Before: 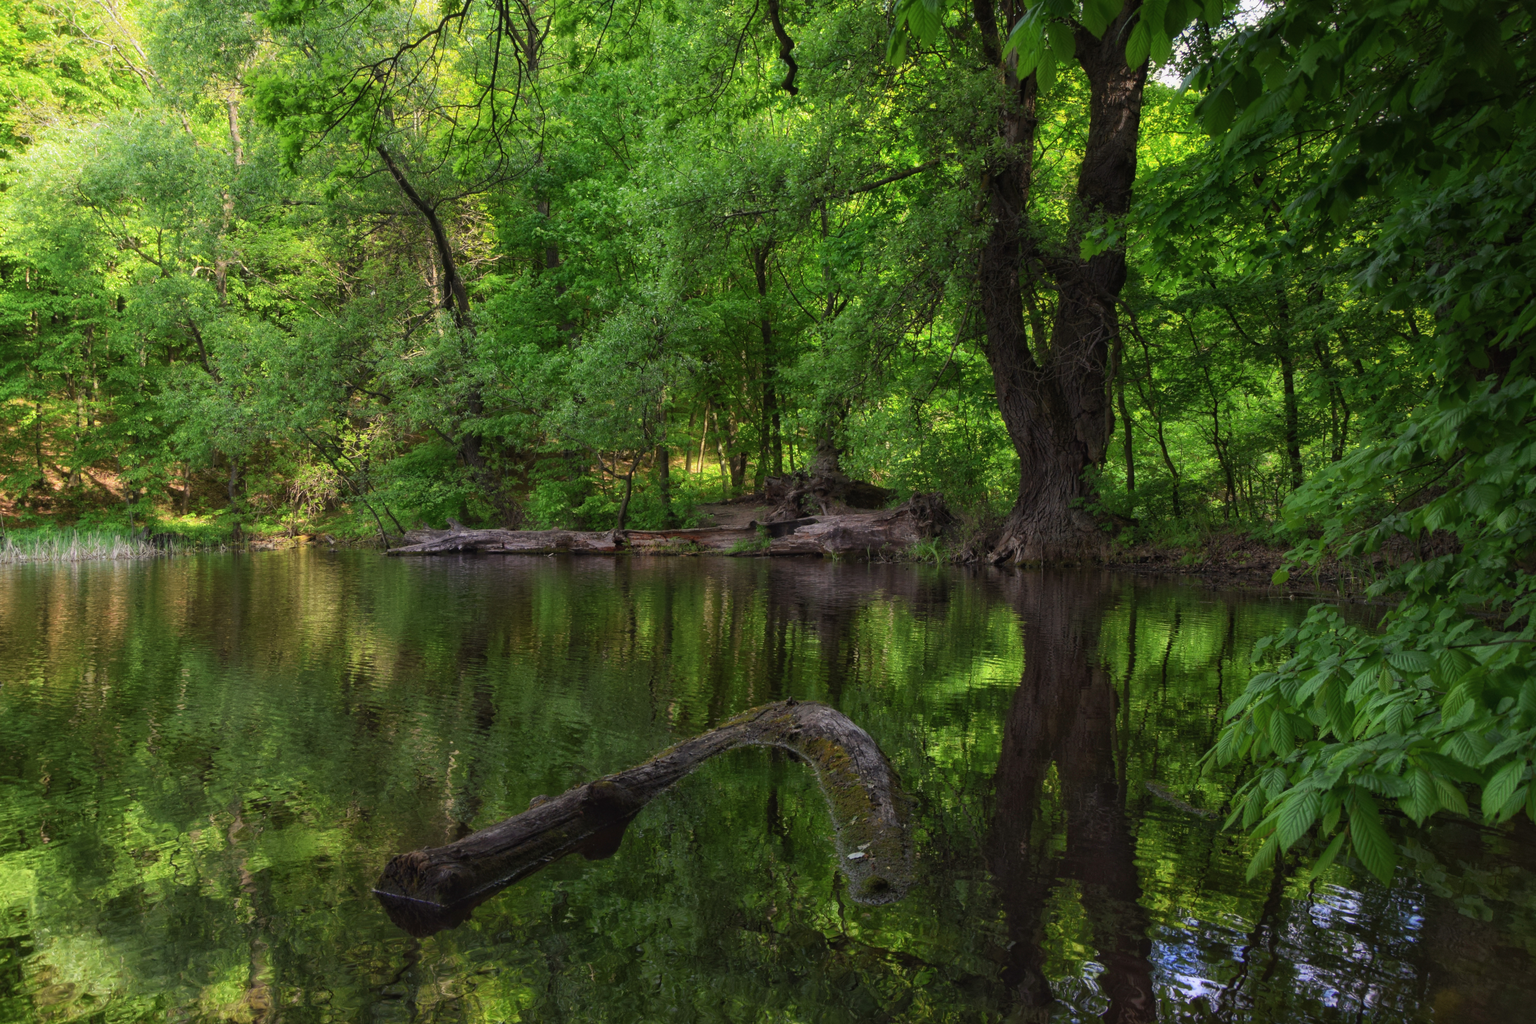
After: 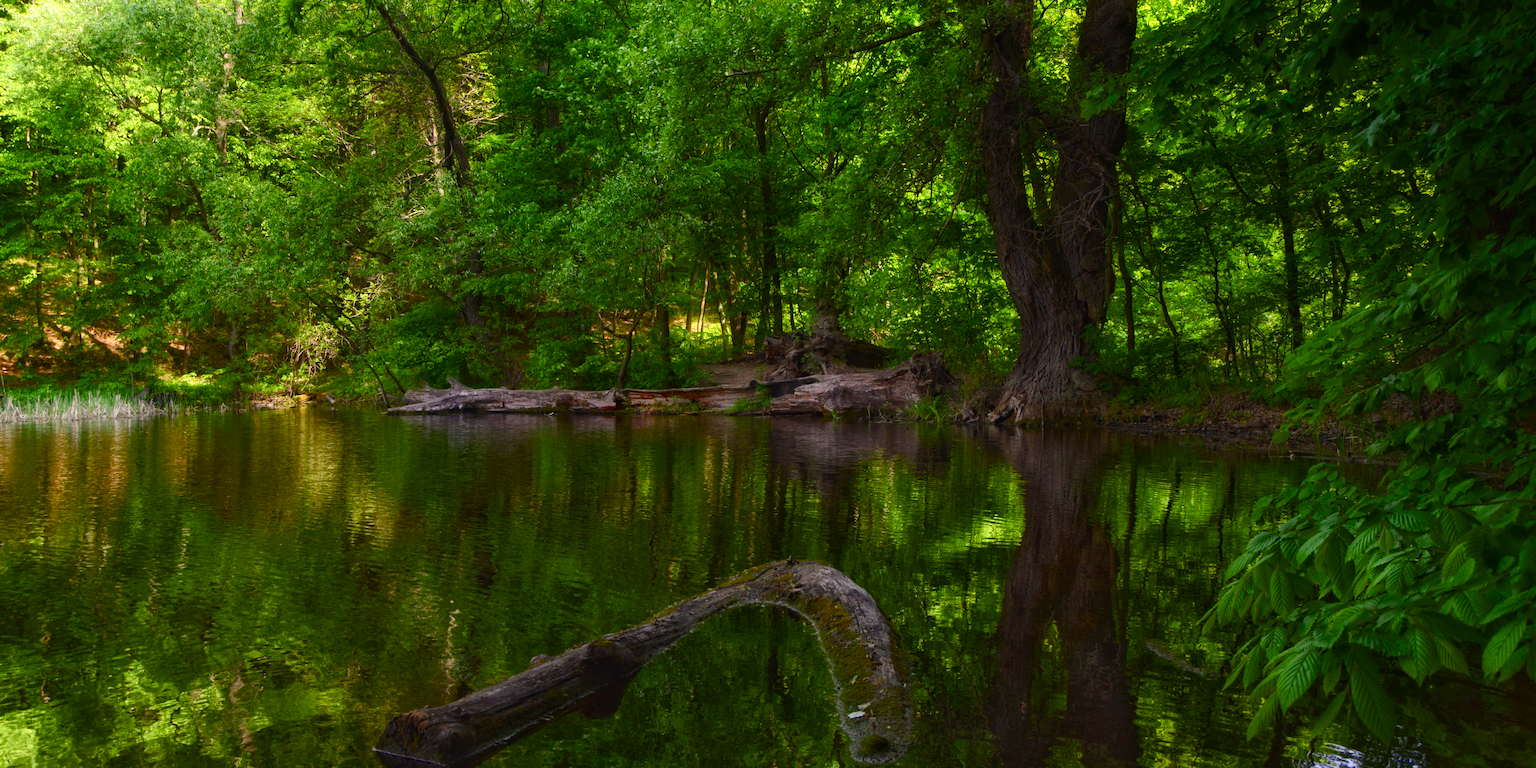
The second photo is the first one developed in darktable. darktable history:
color calibration: illuminant same as pipeline (D50), adaptation XYZ, x 0.345, y 0.359, temperature 5024.22 K
color correction: highlights b* 2.98
crop: top 13.783%, bottom 11.18%
color balance rgb: highlights gain › chroma 0.236%, highlights gain › hue 331.32°, perceptual saturation grading › global saturation 20%, perceptual saturation grading › highlights -25.805%, perceptual saturation grading › shadows 49.935%, perceptual brilliance grading › global brilliance 2.003%, perceptual brilliance grading › highlights 8.645%, perceptual brilliance grading › shadows -4.202%, saturation formula JzAzBz (2021)
